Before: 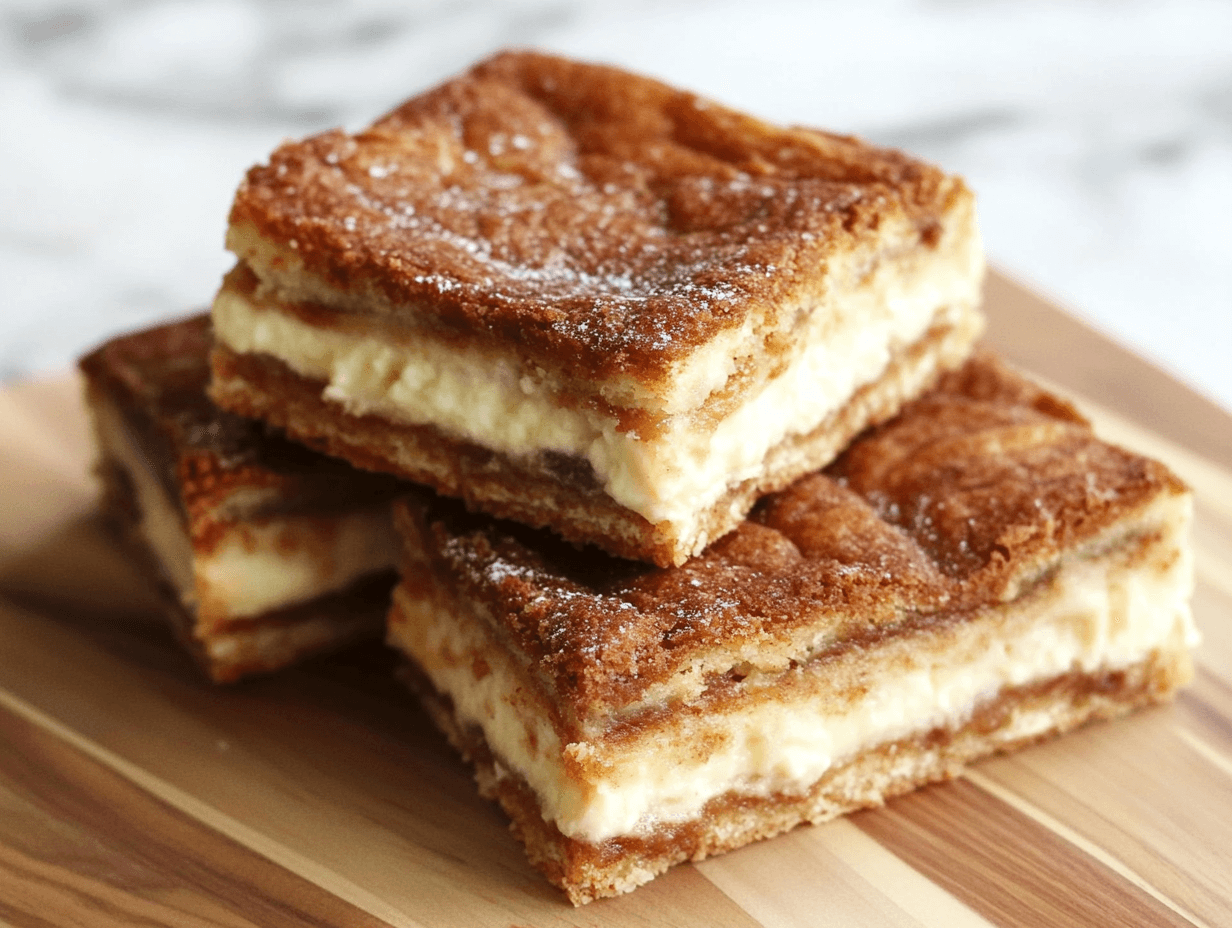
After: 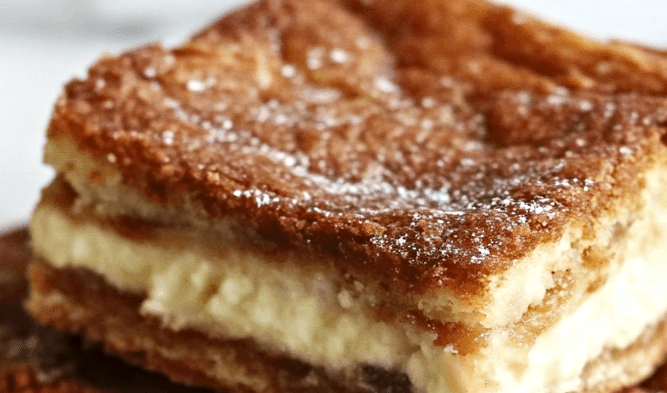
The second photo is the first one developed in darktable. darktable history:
contrast equalizer: y [[0.5, 0.5, 0.544, 0.569, 0.5, 0.5], [0.5 ×6], [0.5 ×6], [0 ×6], [0 ×6]]
tone equalizer: on, module defaults
crop: left 14.839%, top 9.321%, right 30.965%, bottom 48.278%
exposure: compensate highlight preservation false
